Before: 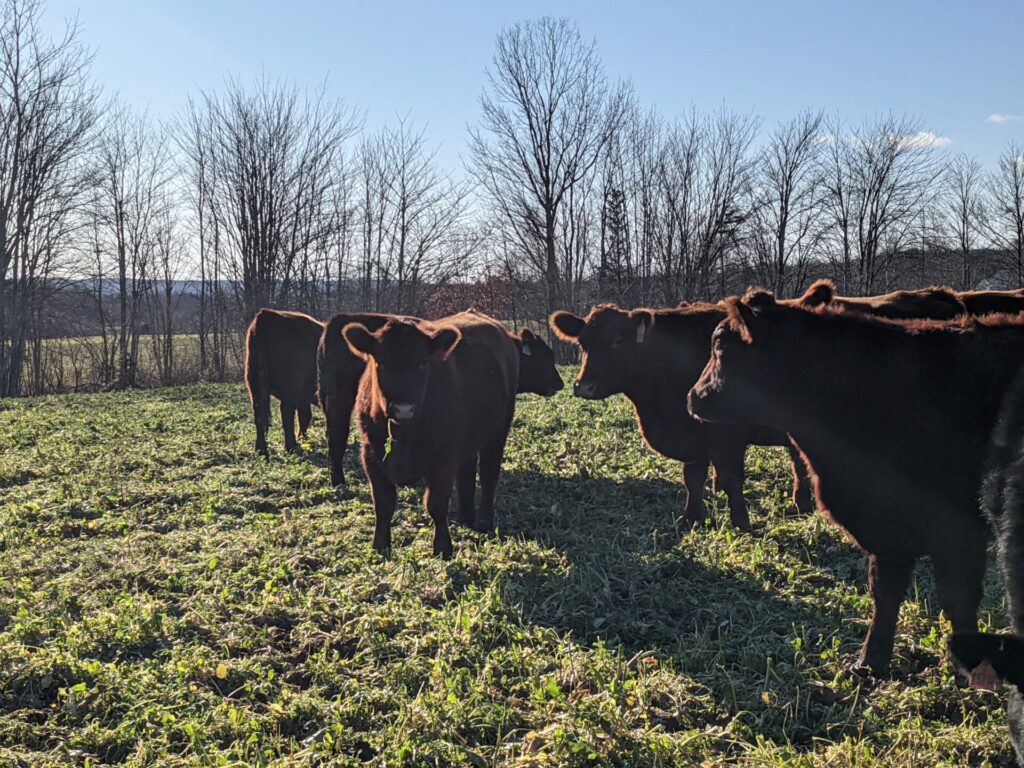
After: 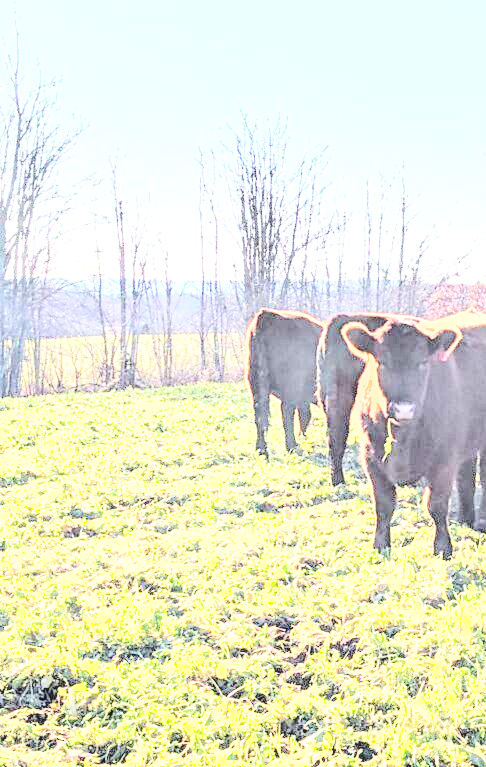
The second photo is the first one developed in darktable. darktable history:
tone curve: curves: ch0 [(0, 0) (0.417, 0.851) (1, 1)], color space Lab, independent channels, preserve colors none
tone equalizer: -8 EV -0.418 EV, -7 EV -0.416 EV, -6 EV -0.298 EV, -5 EV -0.191 EV, -3 EV 0.247 EV, -2 EV 0.33 EV, -1 EV 0.388 EV, +0 EV 0.412 EV, smoothing diameter 24.86%, edges refinement/feathering 8.42, preserve details guided filter
crop and rotate: left 0.027%, top 0%, right 52.437%
local contrast: on, module defaults
velvia: strength 14.96%
exposure: black level correction 0, exposure 1.971 EV, compensate highlight preservation false
shadows and highlights: low approximation 0.01, soften with gaussian
